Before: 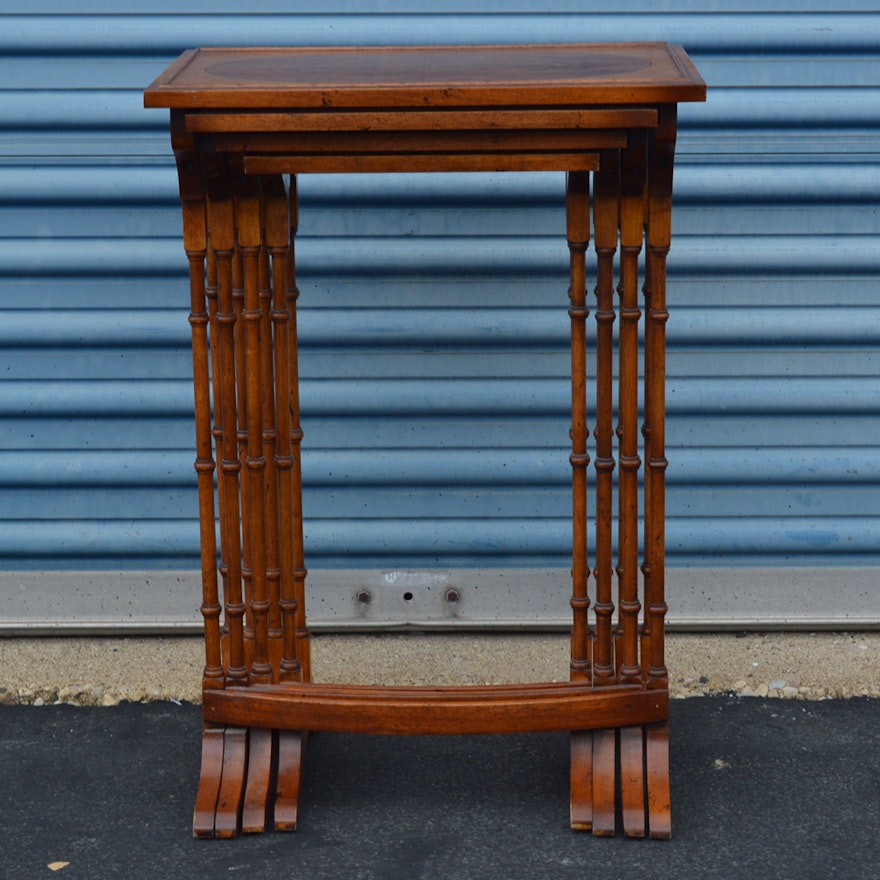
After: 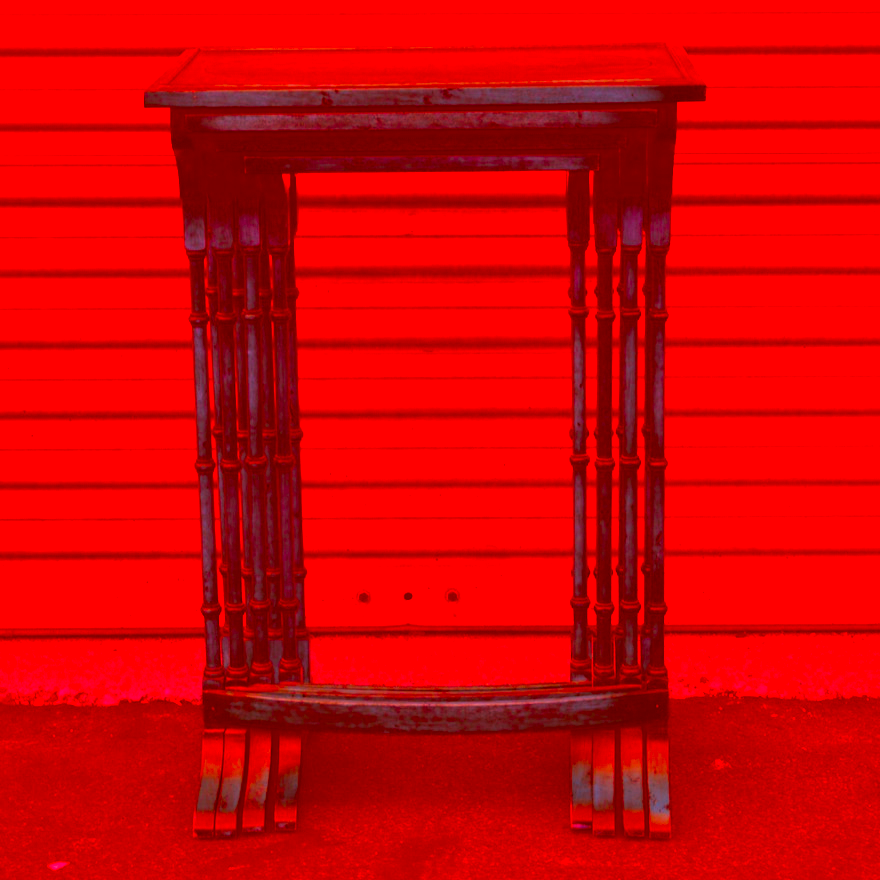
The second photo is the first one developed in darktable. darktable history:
color correction: highlights a* -39.52, highlights b* -39.73, shadows a* -39.98, shadows b* -39.64, saturation -2.95
